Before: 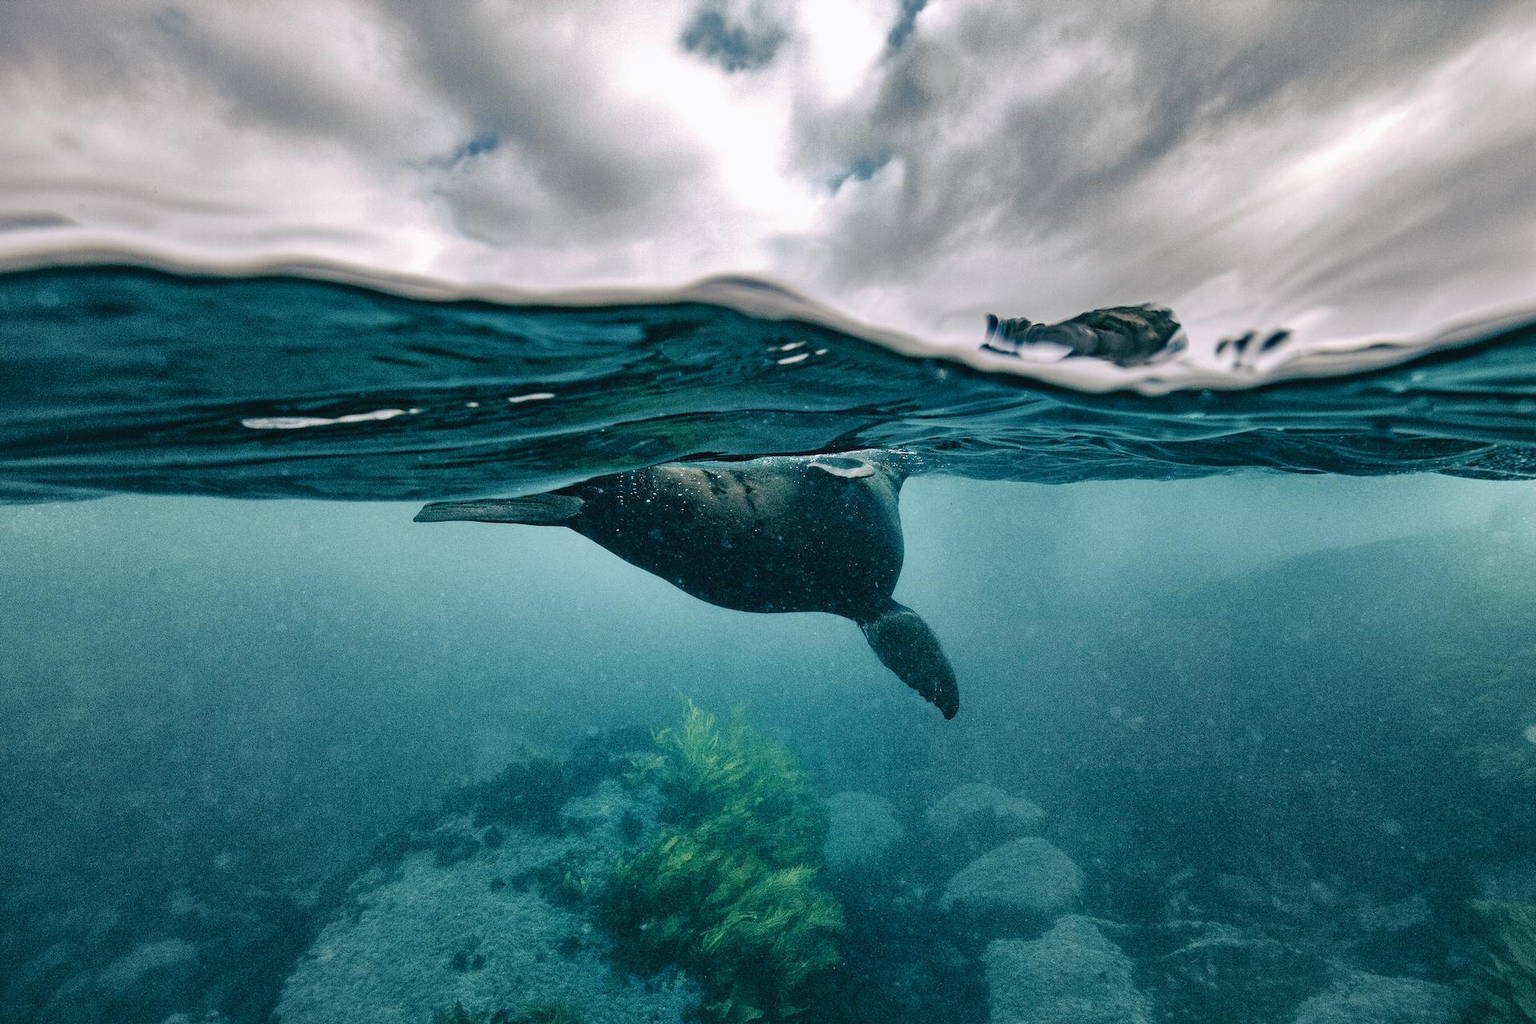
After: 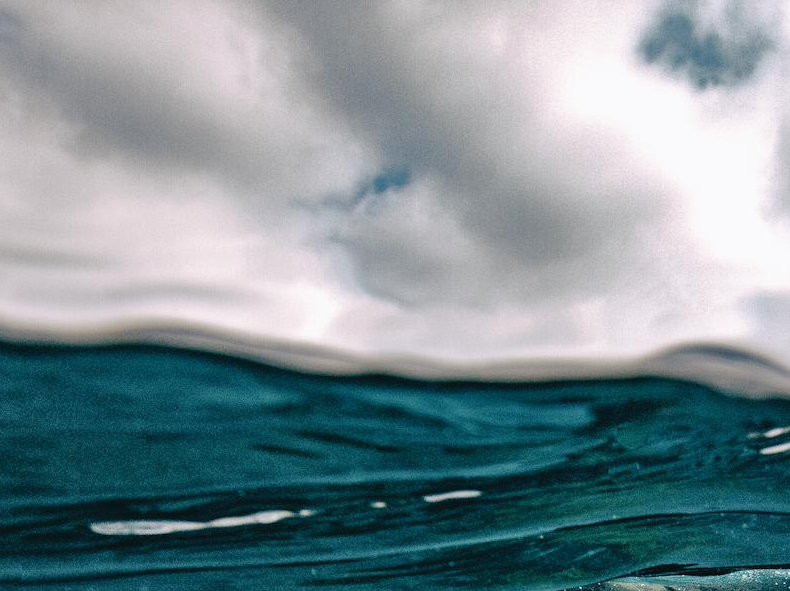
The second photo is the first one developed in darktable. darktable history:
crop and rotate: left 11.061%, top 0.111%, right 47.751%, bottom 53.687%
